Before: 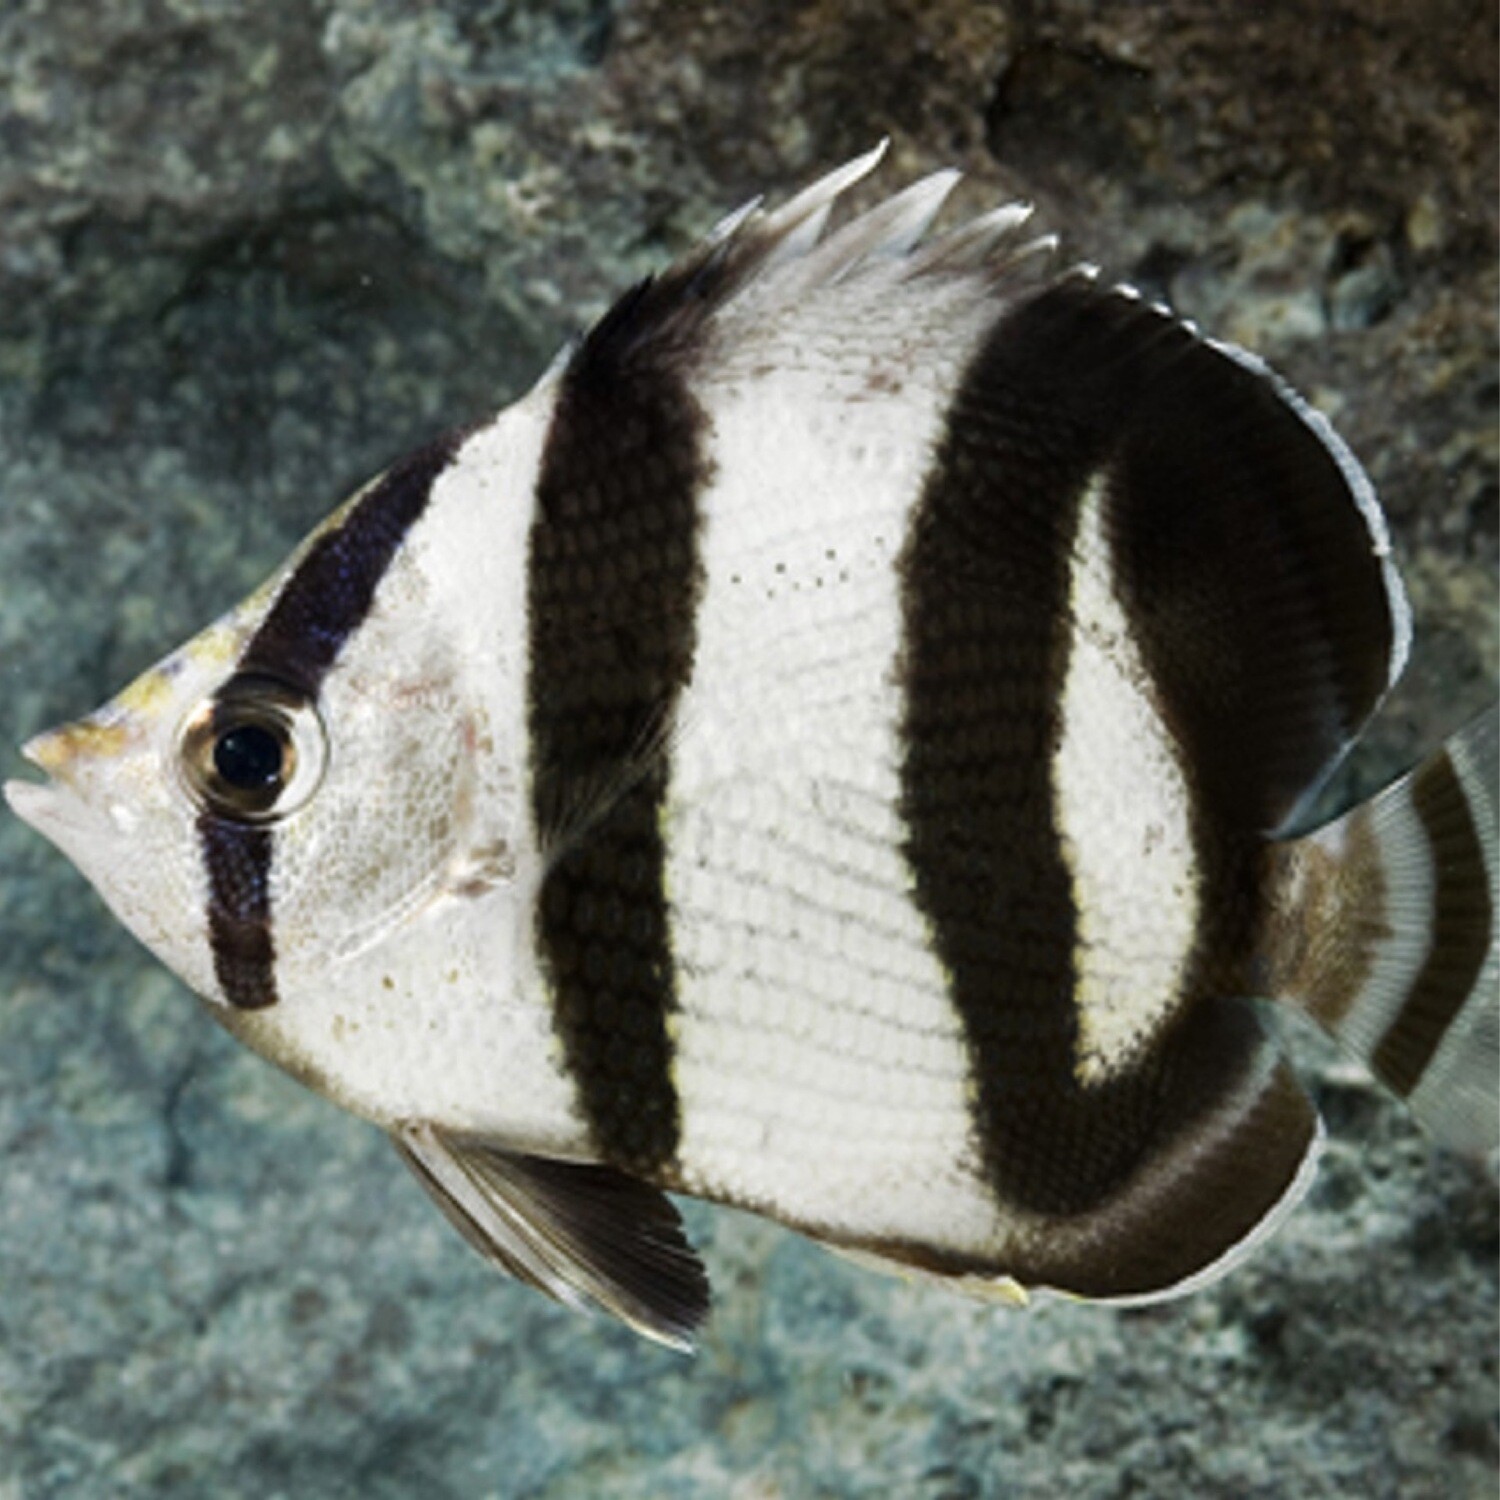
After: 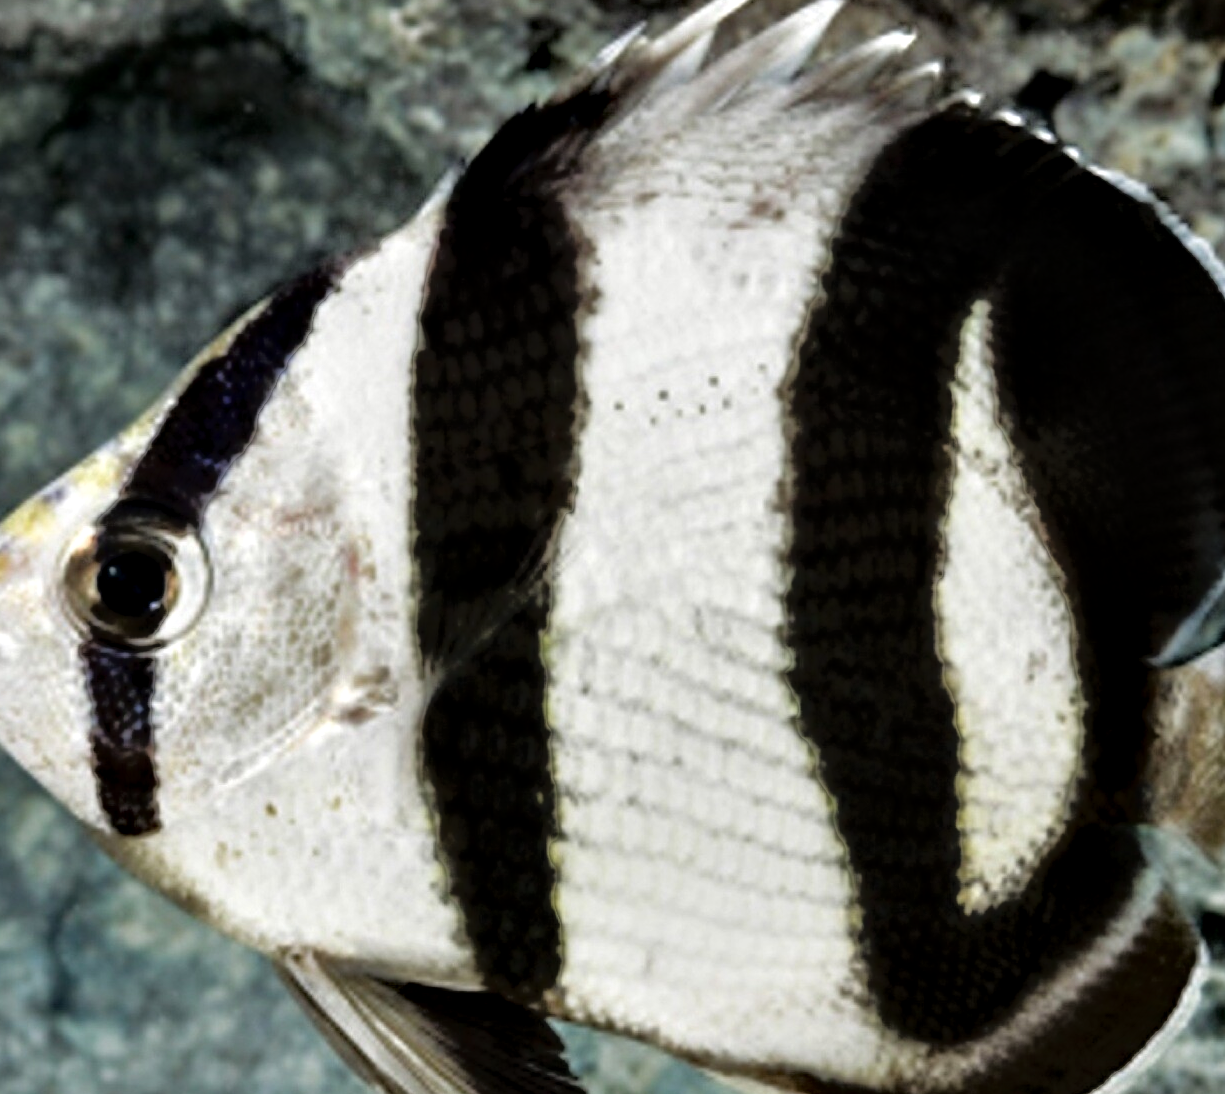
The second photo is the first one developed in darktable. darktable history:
tone equalizer: -8 EV -1.81 EV, -7 EV -1.12 EV, -6 EV -1.63 EV, smoothing diameter 2.18%, edges refinement/feathering 17.52, mask exposure compensation -1.57 EV, filter diffusion 5
shadows and highlights: shadows 36.58, highlights -27.01, soften with gaussian
contrast equalizer: y [[0.536, 0.565, 0.581, 0.516, 0.52, 0.491], [0.5 ×6], [0.5 ×6], [0 ×6], [0 ×6]]
crop: left 7.851%, top 11.571%, right 10.411%, bottom 15.433%
